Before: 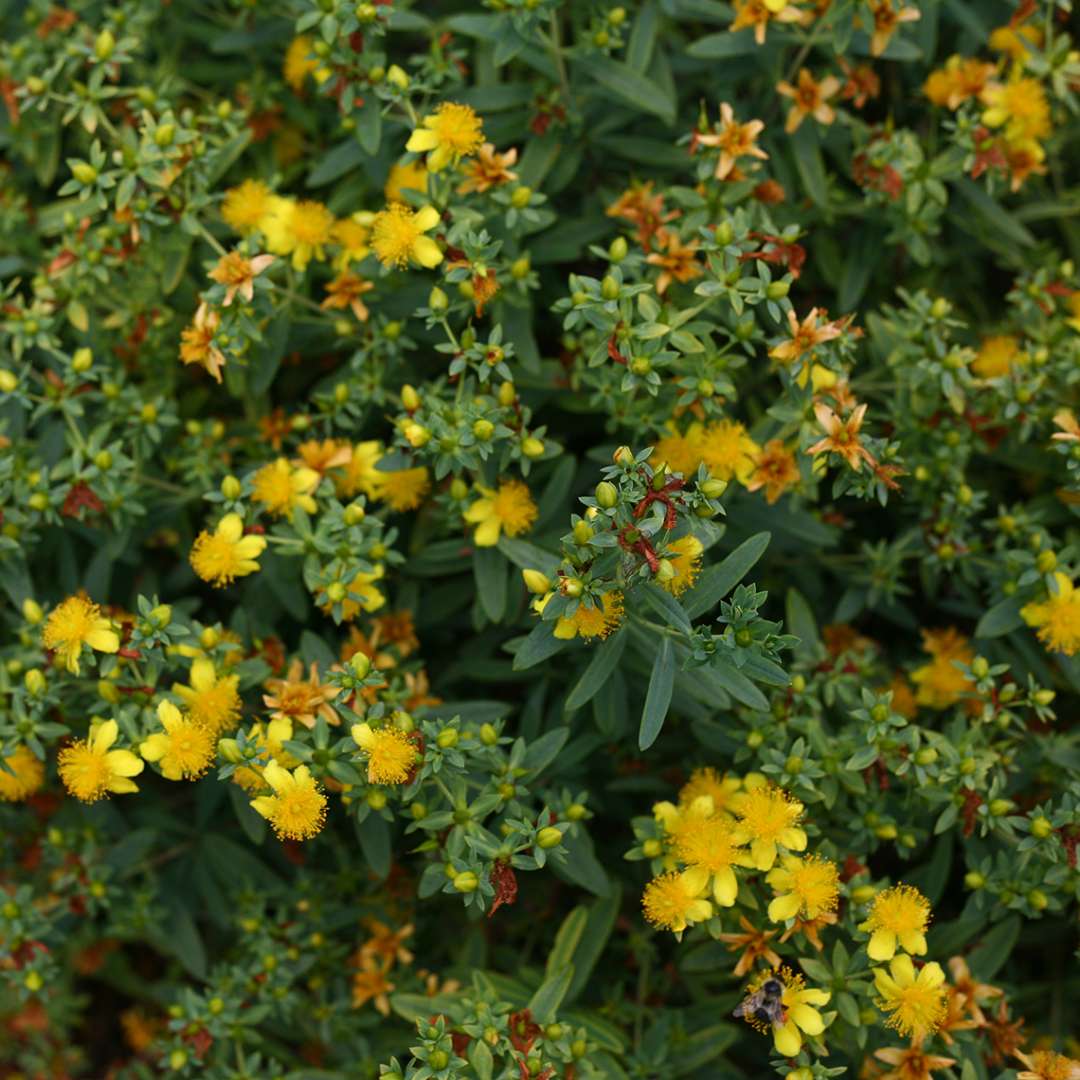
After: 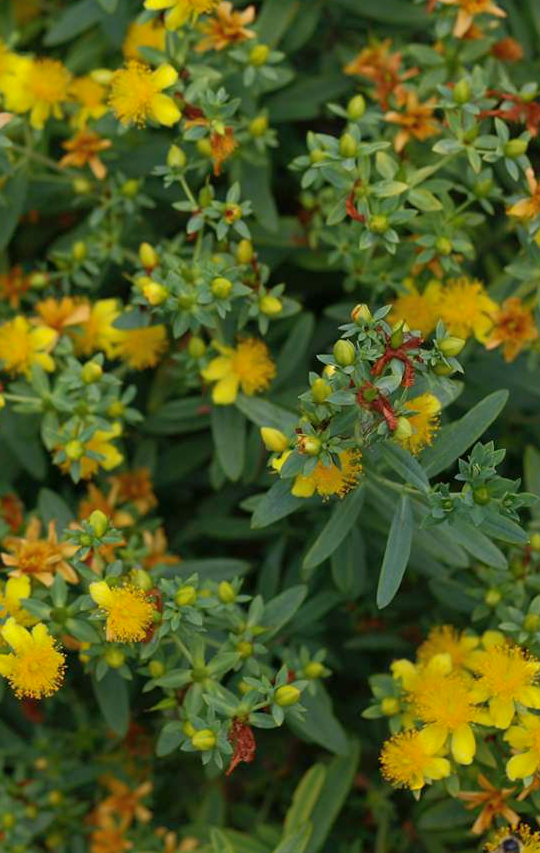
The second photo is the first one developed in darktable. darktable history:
crop and rotate: angle 0.013°, left 24.292%, top 13.22%, right 25.619%, bottom 7.696%
shadows and highlights: on, module defaults
